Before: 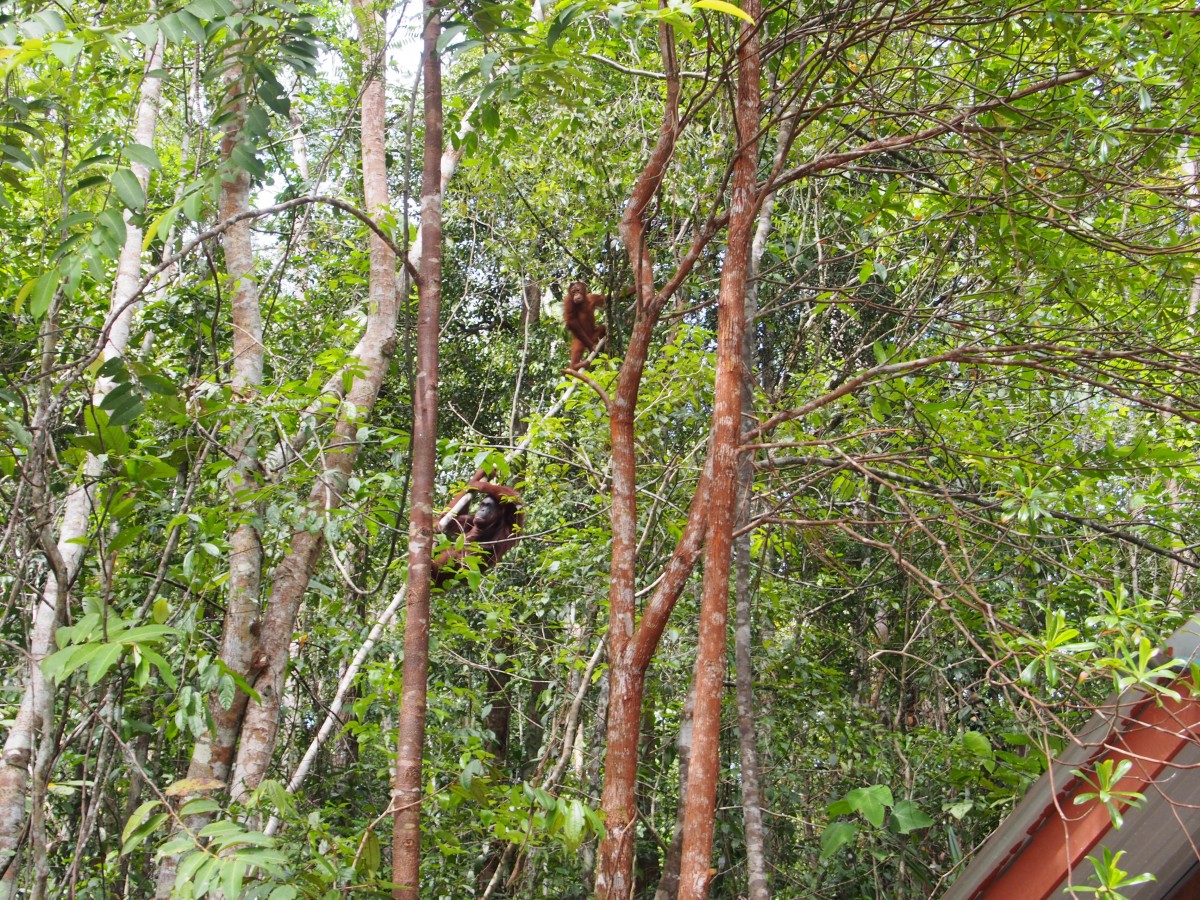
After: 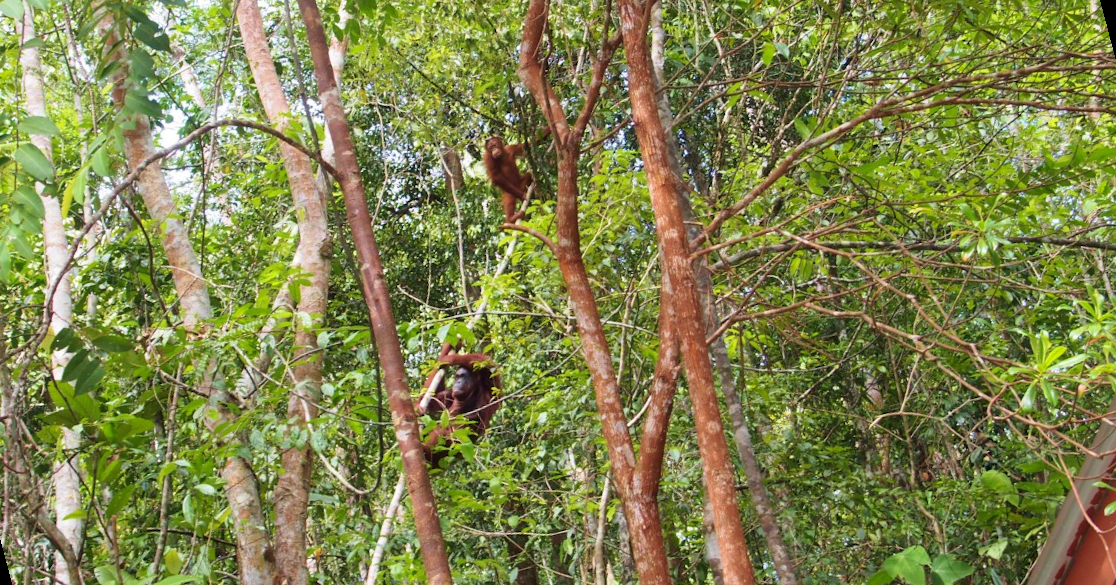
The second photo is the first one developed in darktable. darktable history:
velvia: strength 45%
rotate and perspective: rotation -14.8°, crop left 0.1, crop right 0.903, crop top 0.25, crop bottom 0.748
